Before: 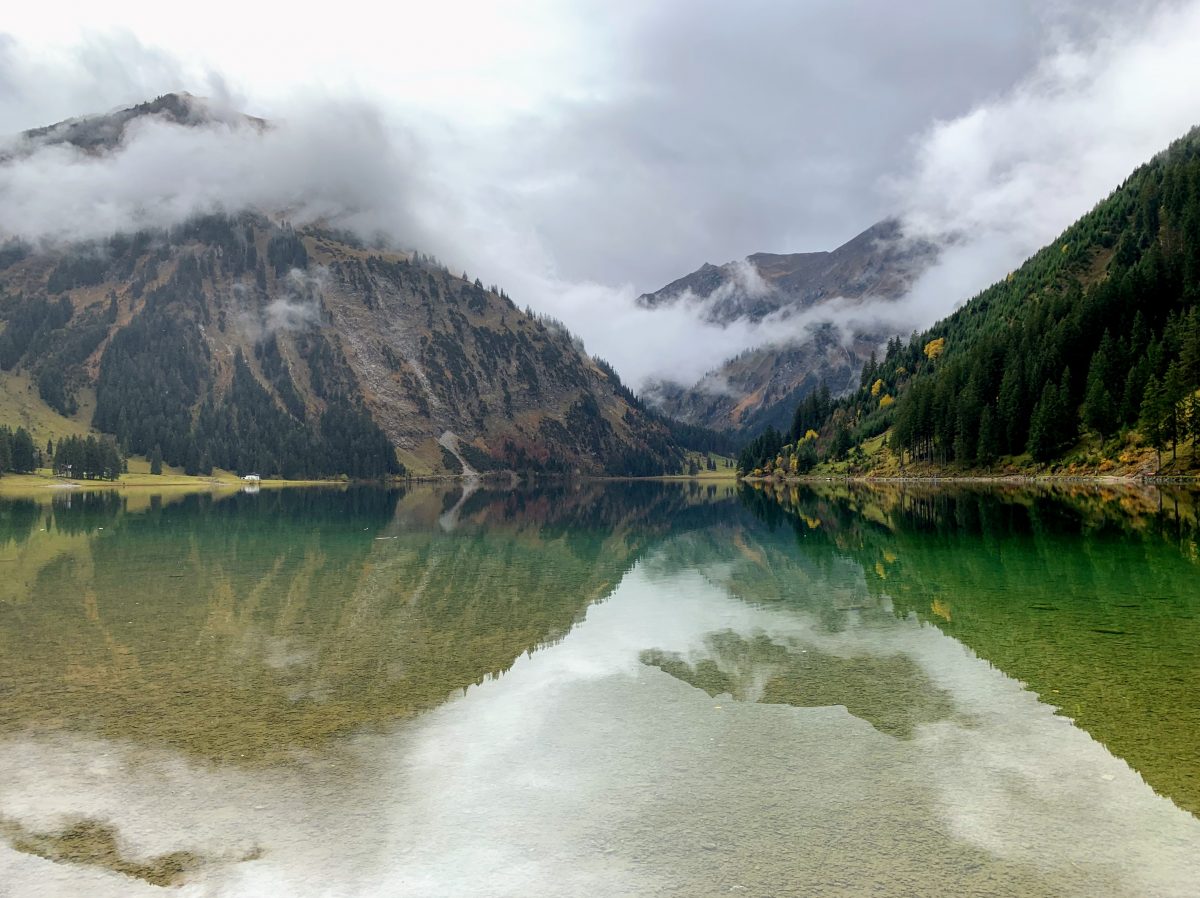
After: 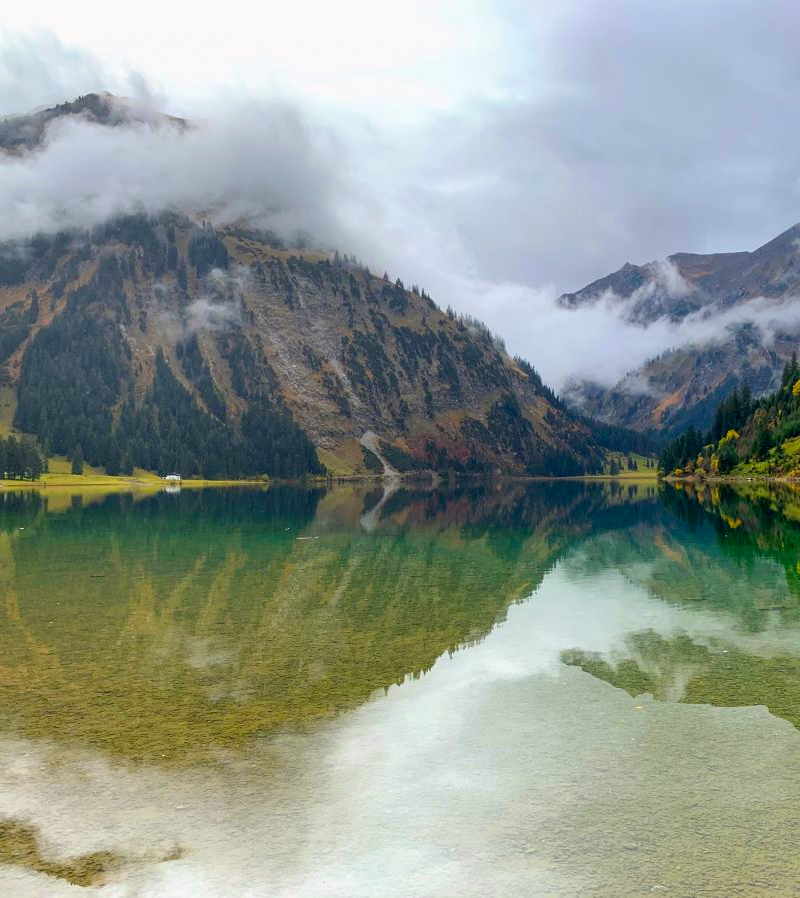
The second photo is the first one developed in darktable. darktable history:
crop and rotate: left 6.617%, right 26.717%
contrast brightness saturation: saturation 0.5
